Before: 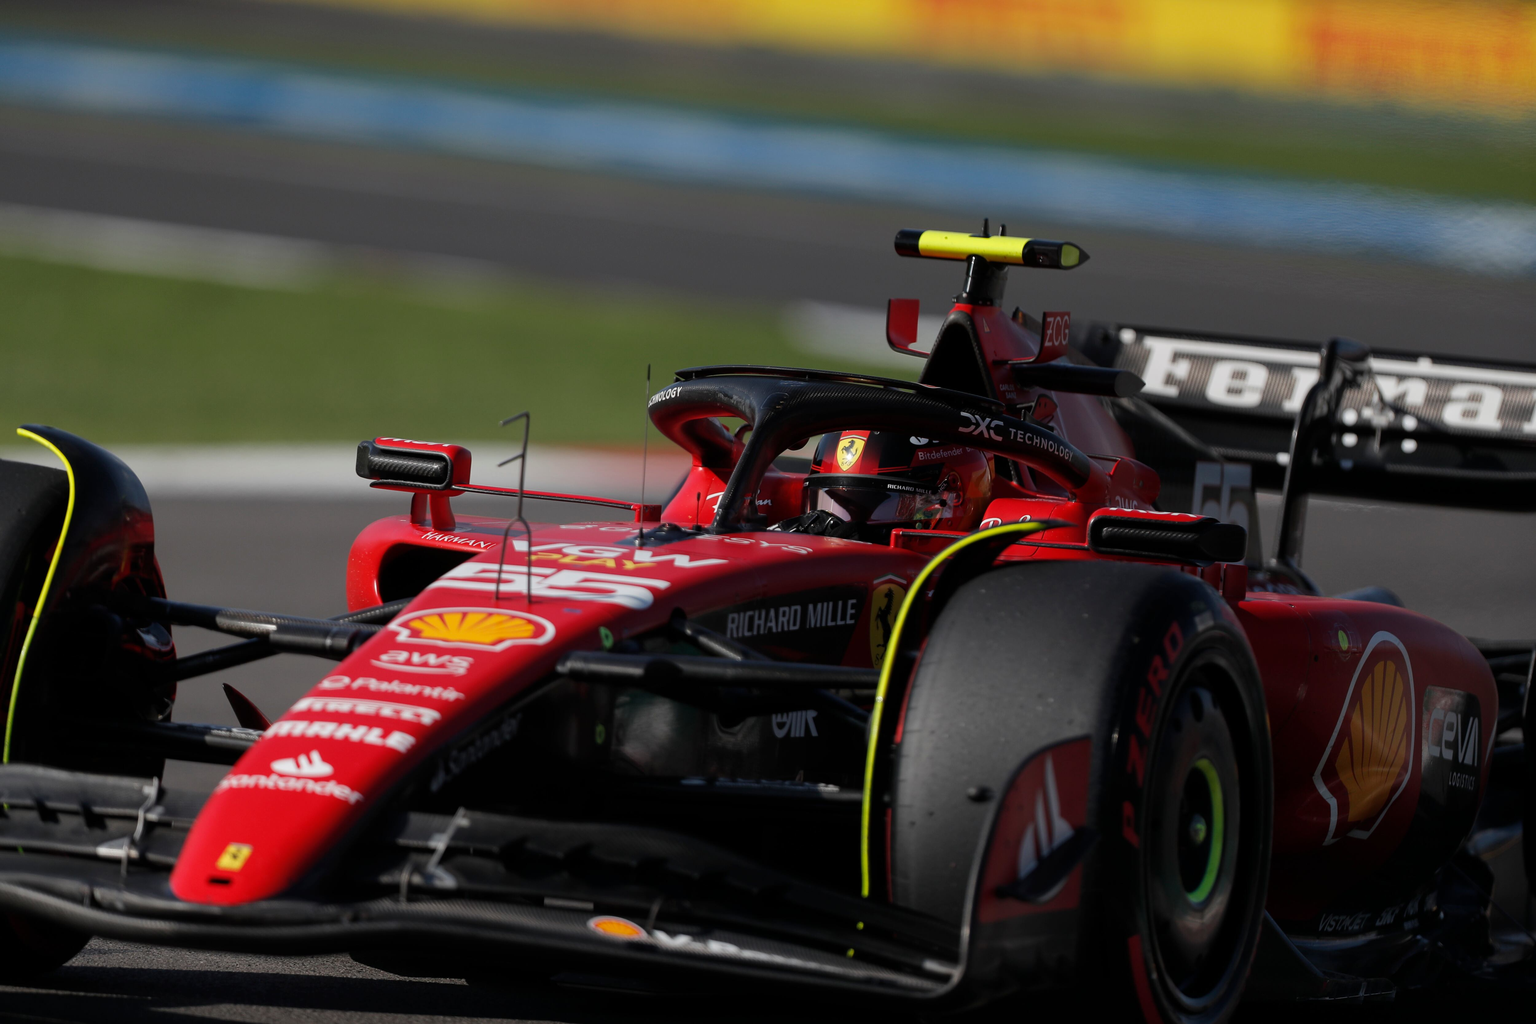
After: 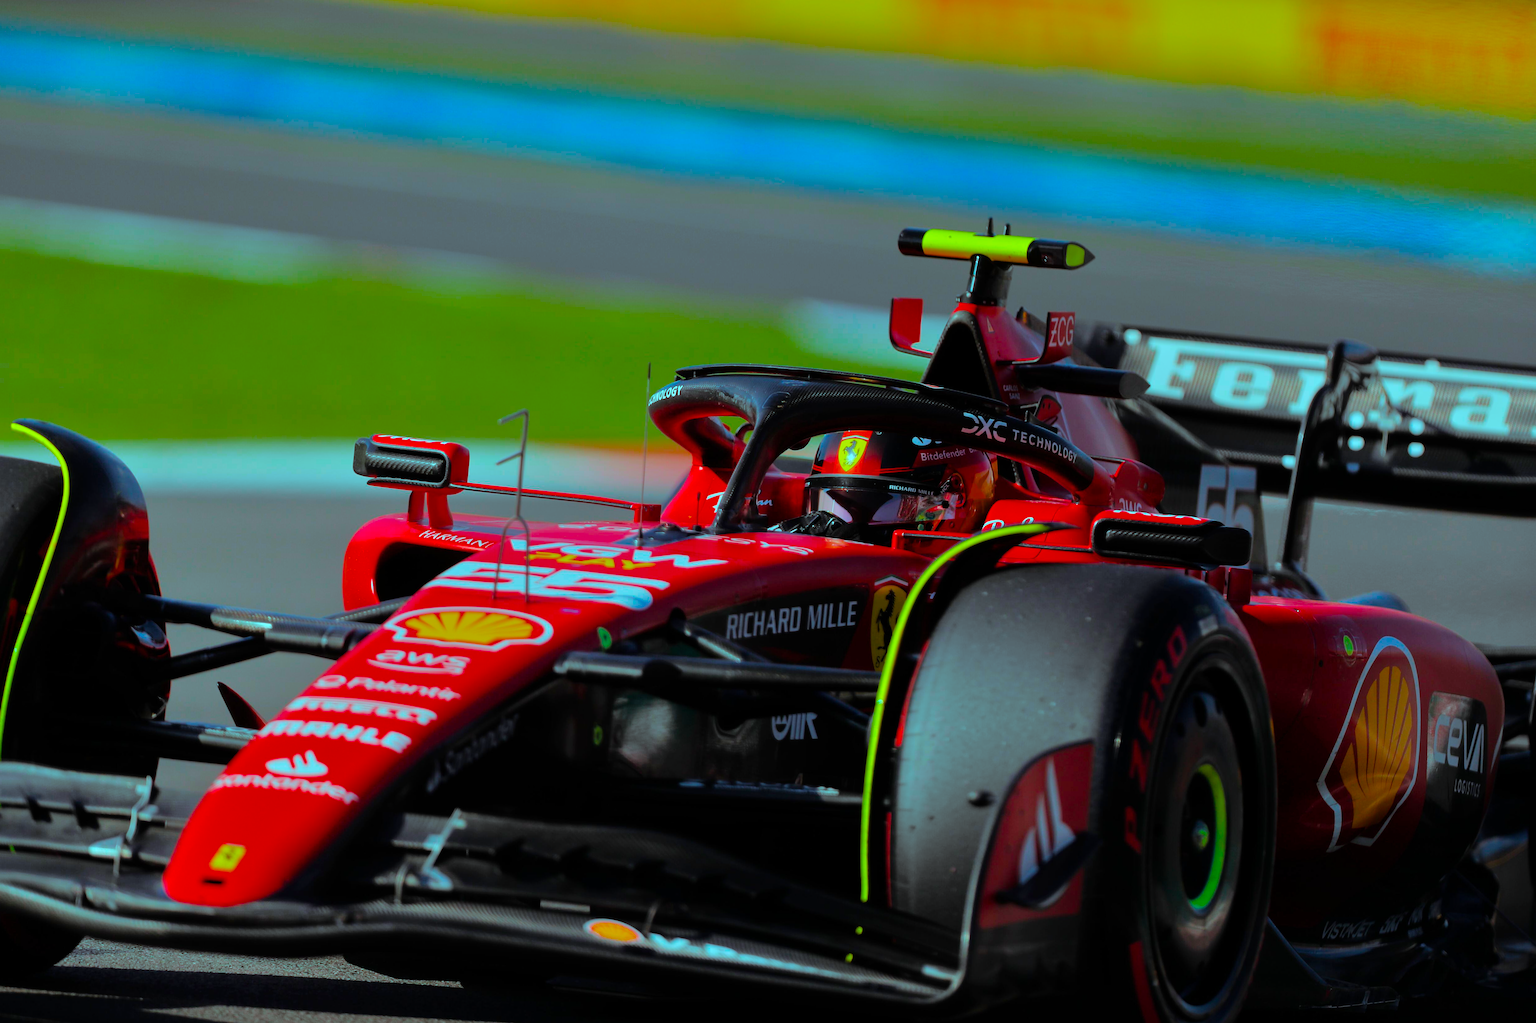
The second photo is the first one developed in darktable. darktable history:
crop and rotate: angle -0.351°
color balance rgb: highlights gain › luminance -33.042%, highlights gain › chroma 5.584%, highlights gain › hue 217.22°, linear chroma grading › shadows -39.795%, linear chroma grading › highlights 38.94%, linear chroma grading › global chroma 45.282%, linear chroma grading › mid-tones -29.612%, perceptual saturation grading › global saturation 35.51%
tone equalizer: -7 EV 0.156 EV, -6 EV 0.578 EV, -5 EV 1.15 EV, -4 EV 1.36 EV, -3 EV 1.14 EV, -2 EV 0.6 EV, -1 EV 0.152 EV, luminance estimator HSV value / RGB max
